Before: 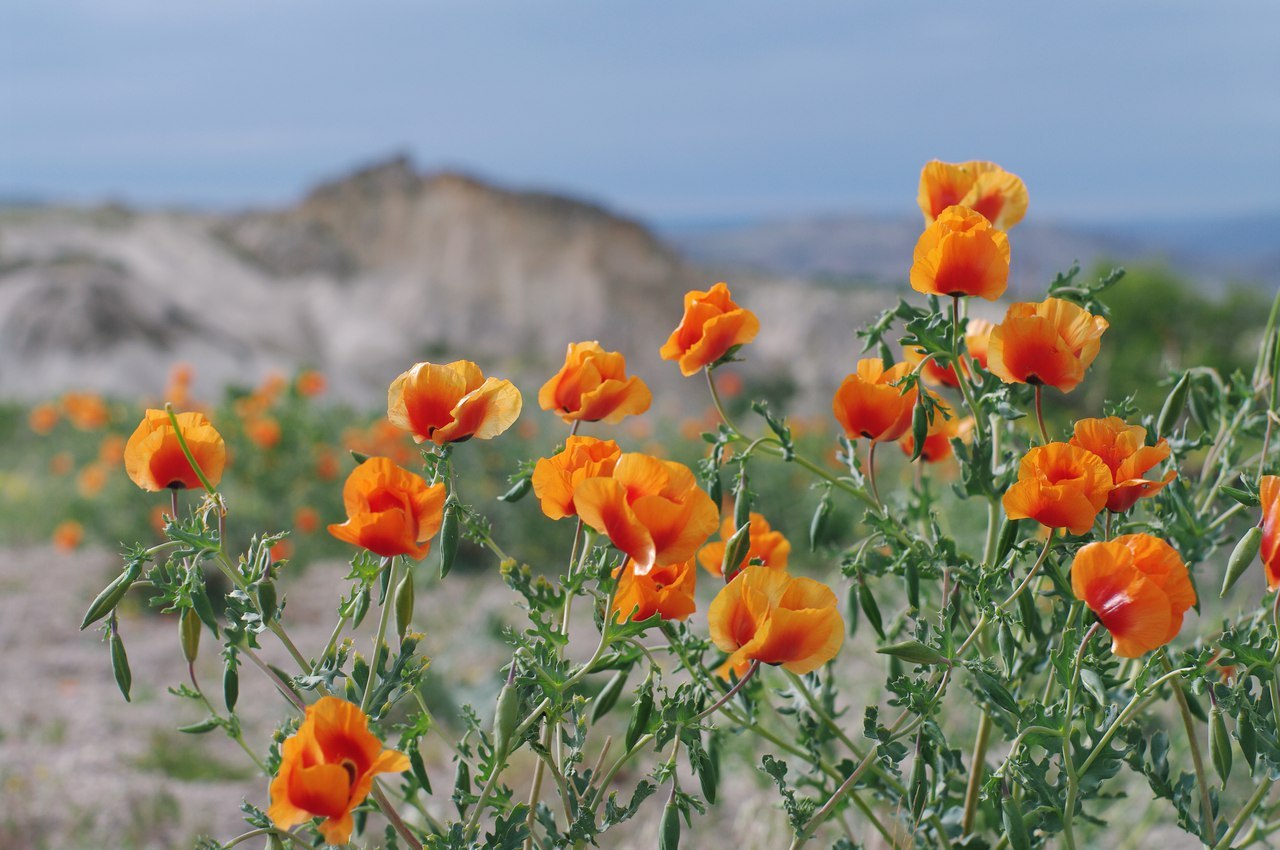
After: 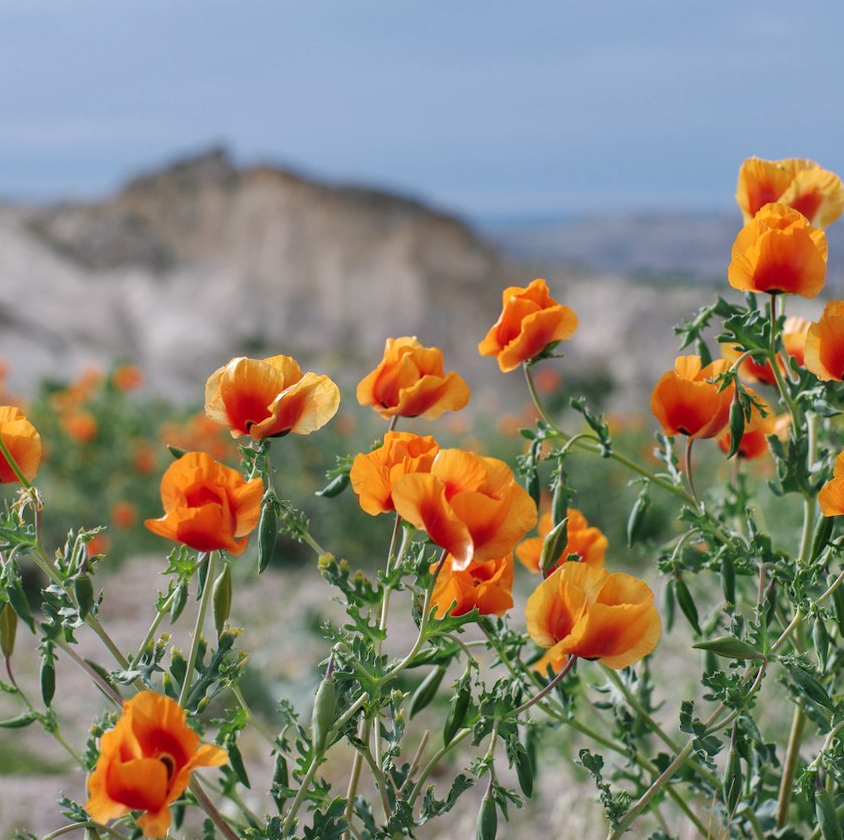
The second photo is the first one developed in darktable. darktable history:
rotate and perspective: rotation 0.174°, lens shift (vertical) 0.013, lens shift (horizontal) 0.019, shear 0.001, automatic cropping original format, crop left 0.007, crop right 0.991, crop top 0.016, crop bottom 0.997
local contrast: on, module defaults
crop and rotate: left 14.436%, right 18.898%
